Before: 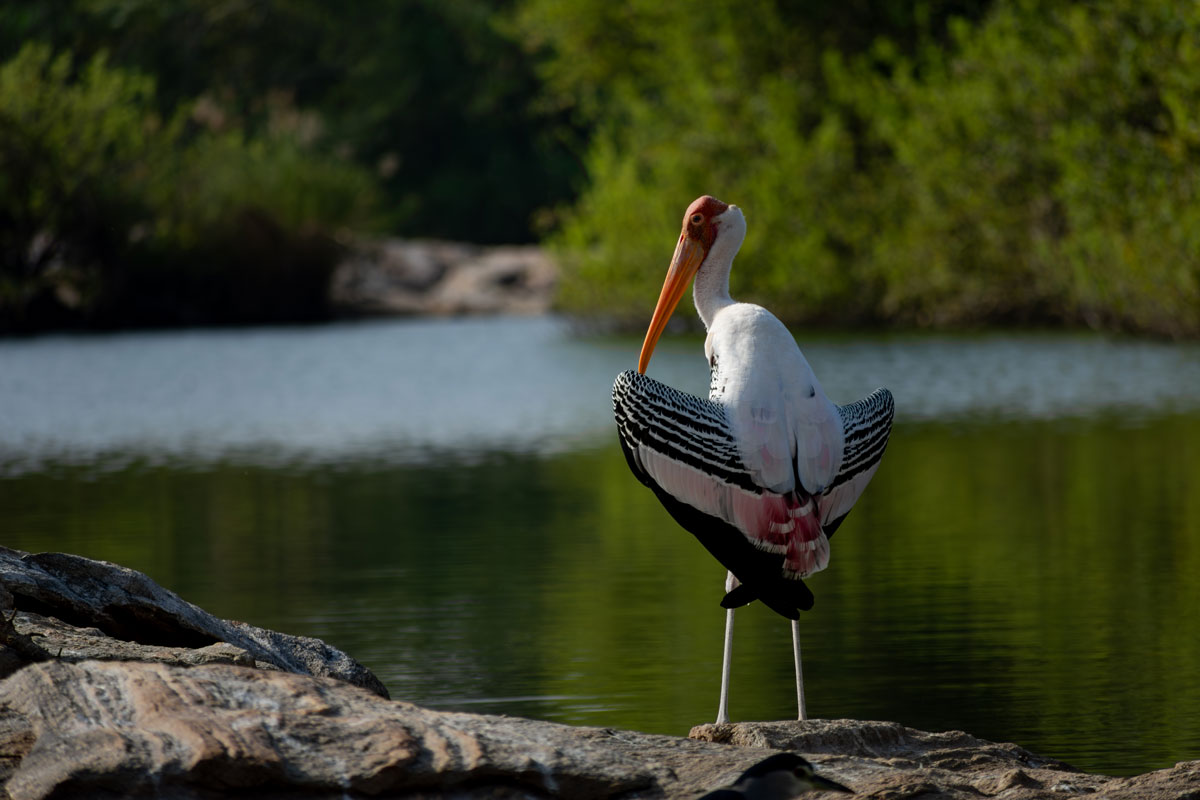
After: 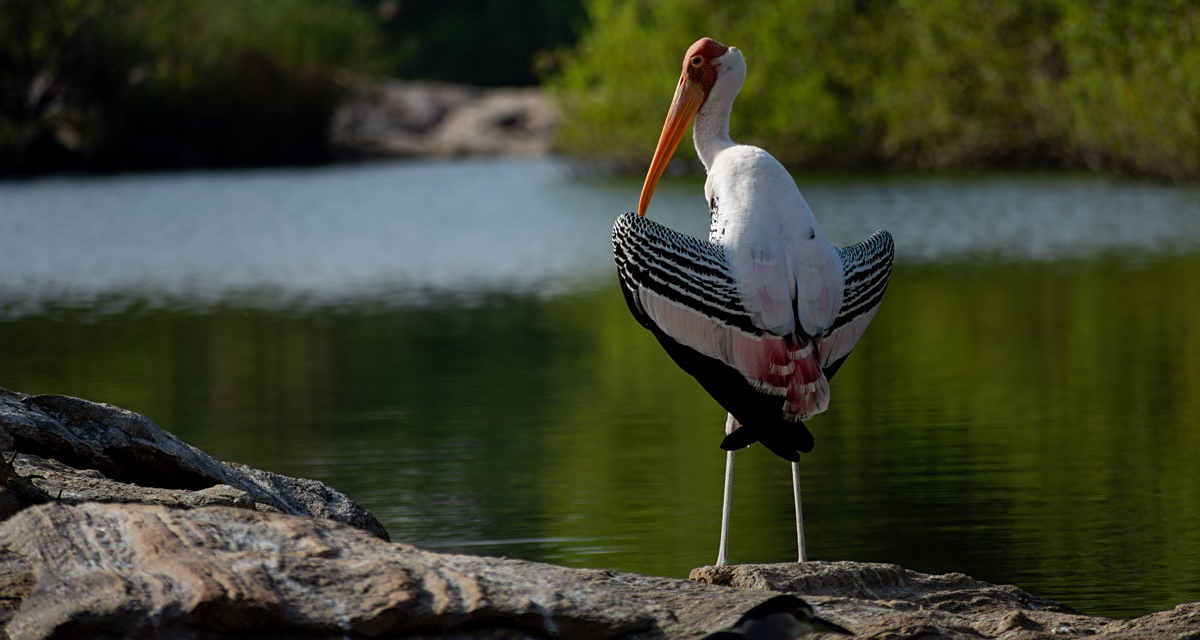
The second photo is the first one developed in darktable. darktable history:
crop and rotate: top 19.998%
sharpen: amount 0.2
